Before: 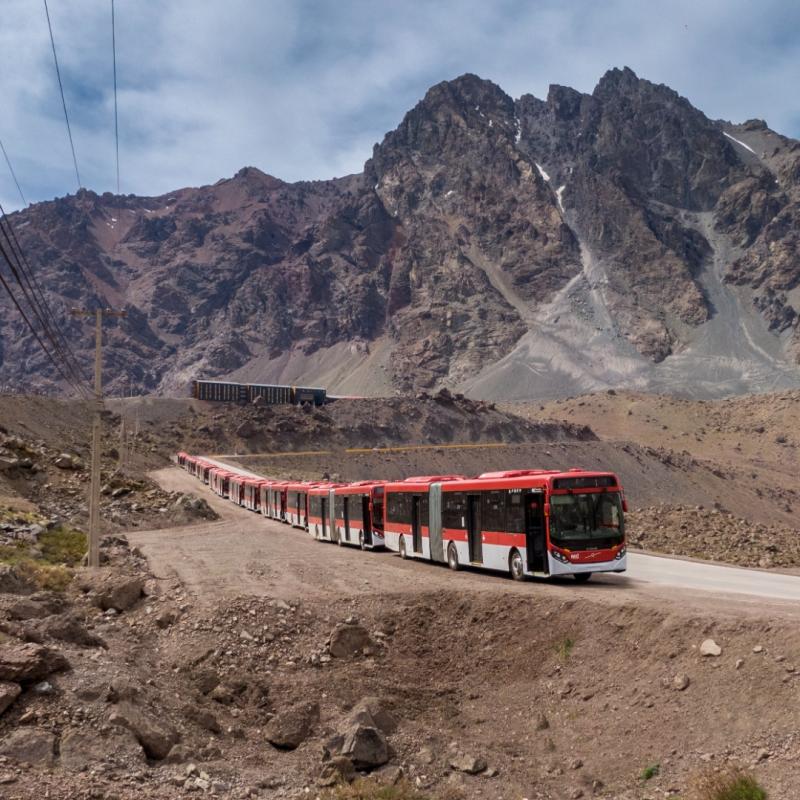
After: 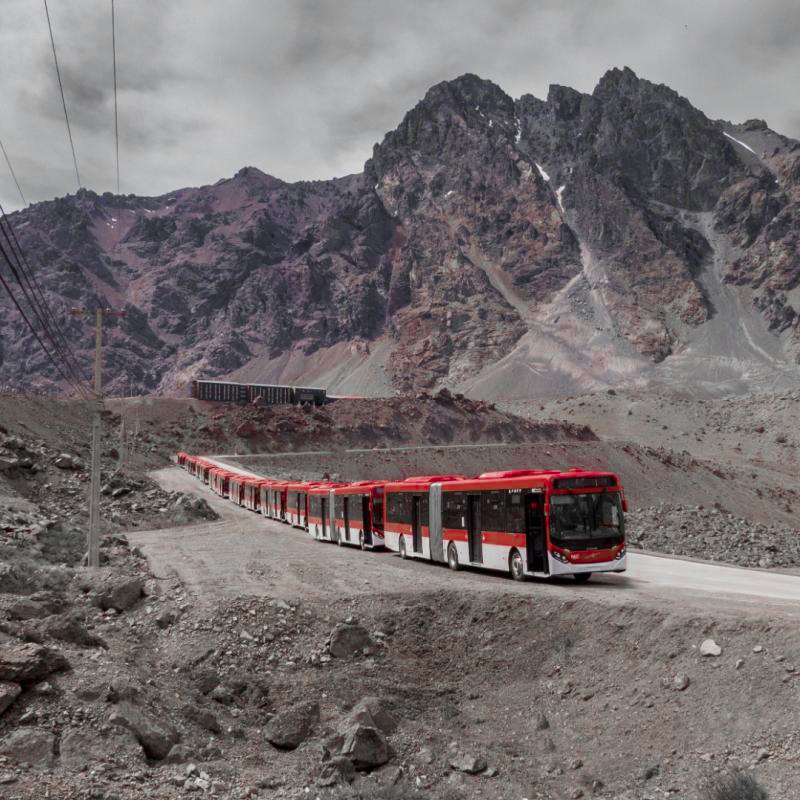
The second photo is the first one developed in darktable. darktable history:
exposure: compensate highlight preservation false
color zones: curves: ch0 [(0, 0.278) (0.143, 0.5) (0.286, 0.5) (0.429, 0.5) (0.571, 0.5) (0.714, 0.5) (0.857, 0.5) (1, 0.5)]; ch1 [(0, 1) (0.143, 0.165) (0.286, 0) (0.429, 0) (0.571, 0) (0.714, 0) (0.857, 0.5) (1, 0.5)]; ch2 [(0, 0.508) (0.143, 0.5) (0.286, 0.5) (0.429, 0.5) (0.571, 0.5) (0.714, 0.5) (0.857, 0.5) (1, 0.5)]
